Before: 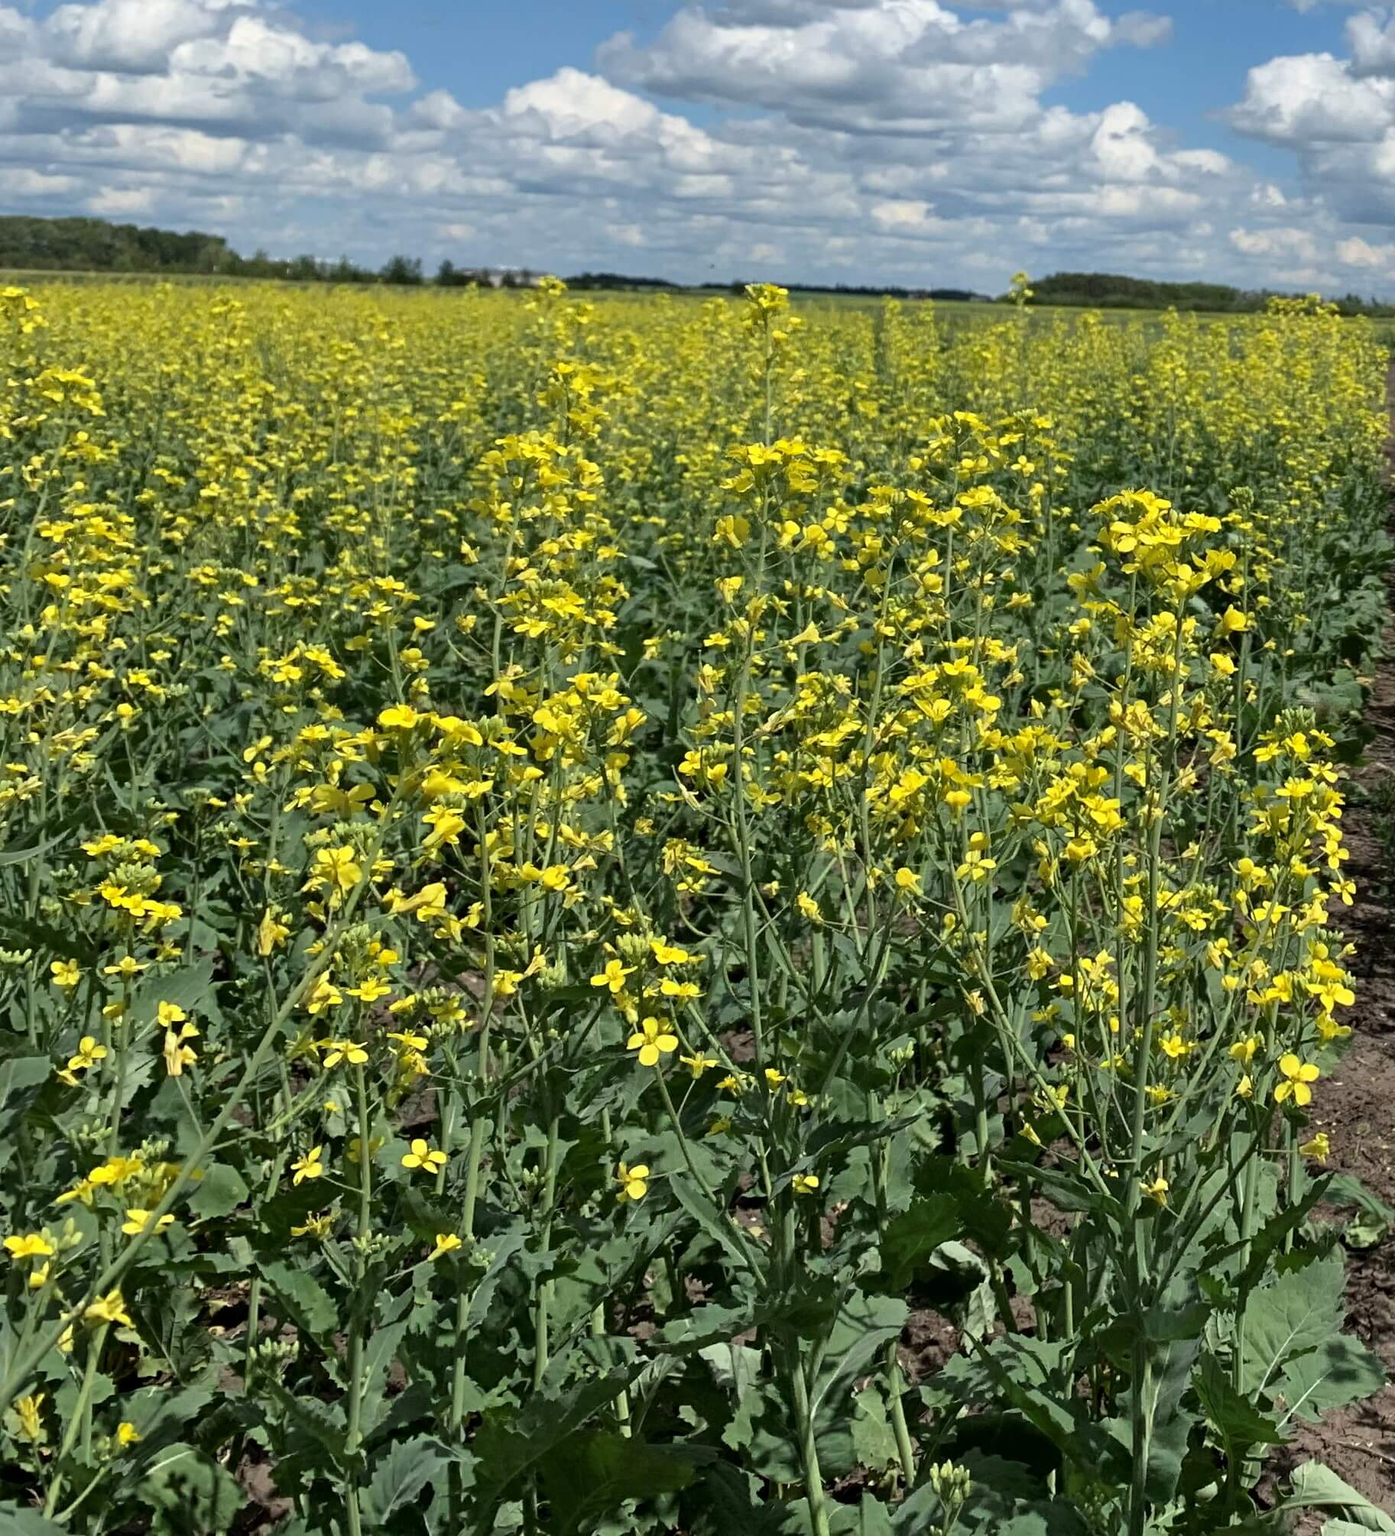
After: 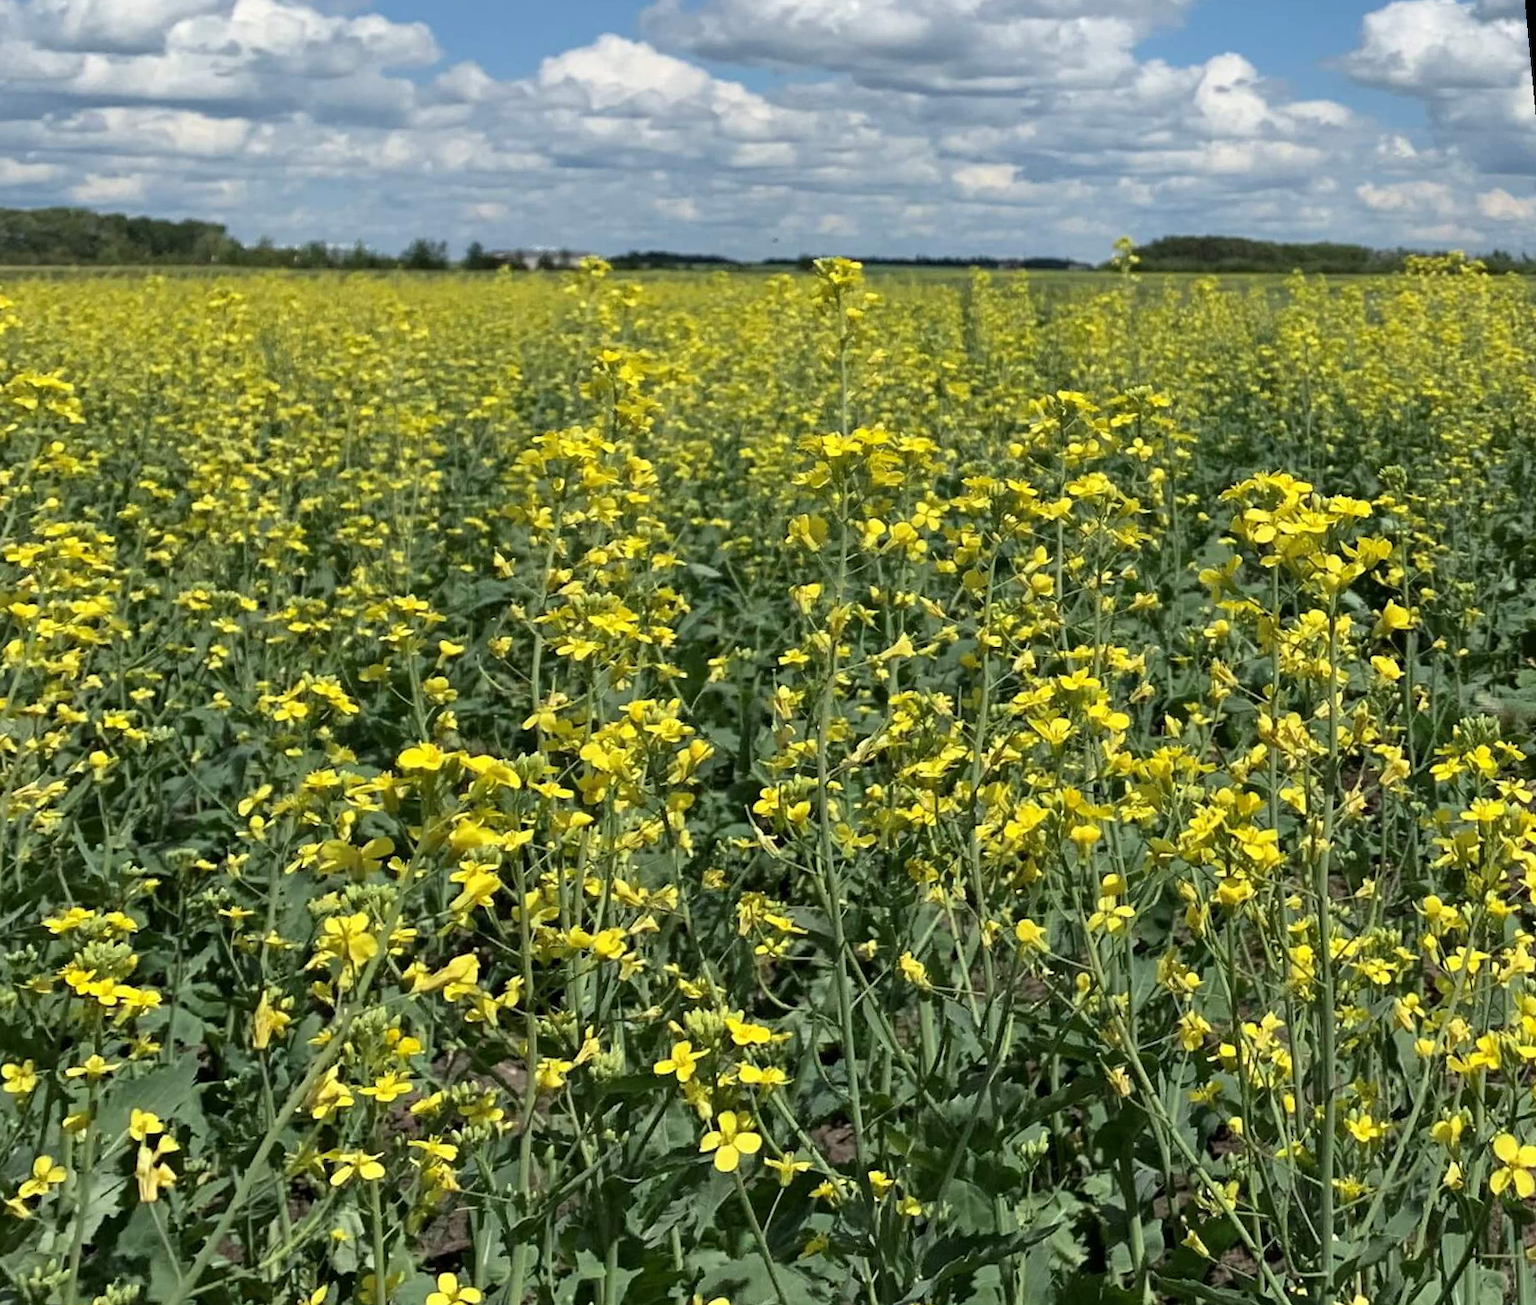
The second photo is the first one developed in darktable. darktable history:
crop: bottom 24.988%
rotate and perspective: rotation -1.68°, lens shift (vertical) -0.146, crop left 0.049, crop right 0.912, crop top 0.032, crop bottom 0.96
